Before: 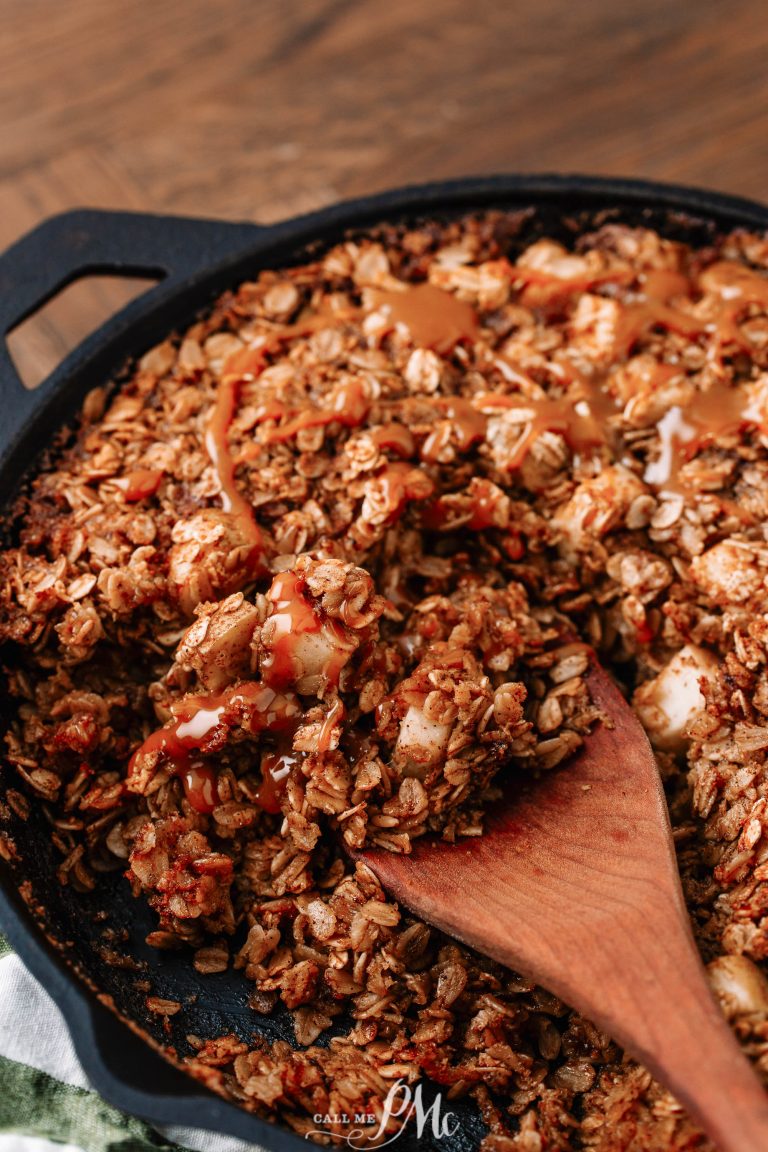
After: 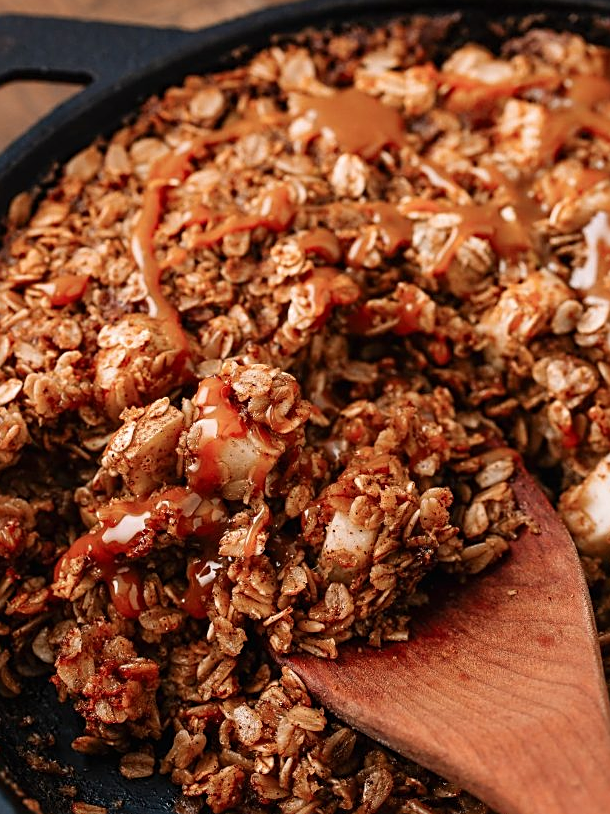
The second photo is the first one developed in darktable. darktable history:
sharpen: on, module defaults
crop: left 9.712%, top 16.928%, right 10.845%, bottom 12.332%
rgb levels: preserve colors max RGB
